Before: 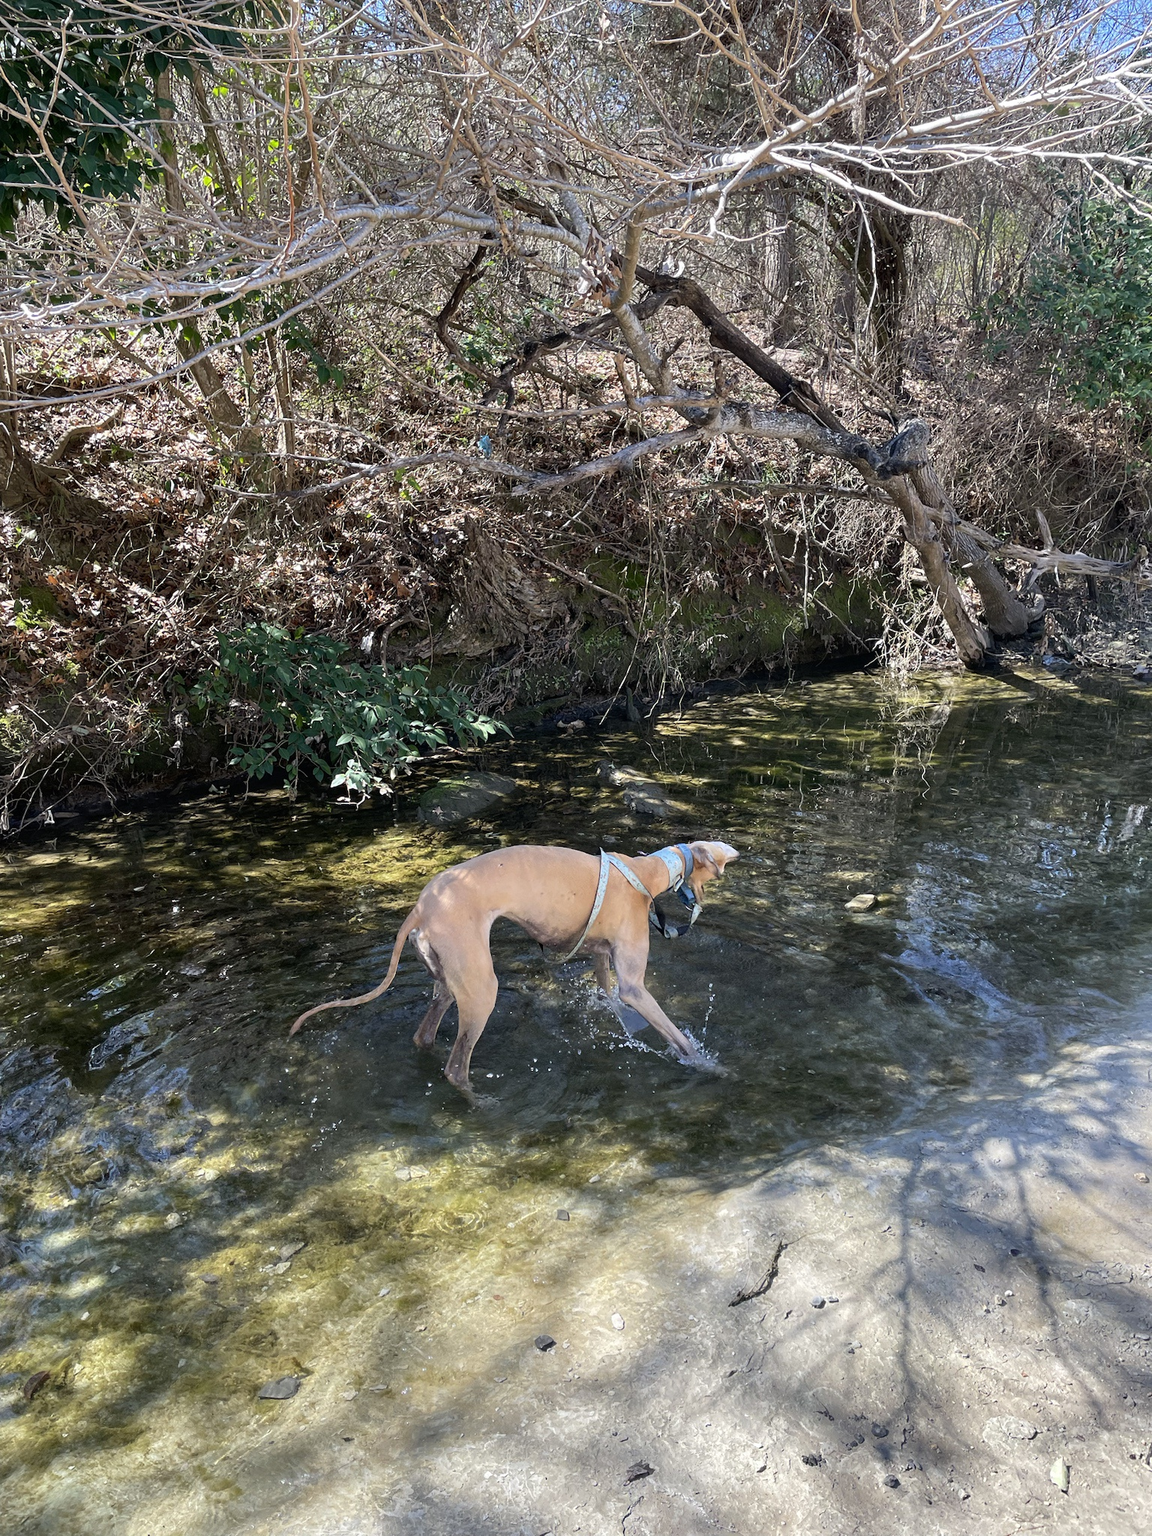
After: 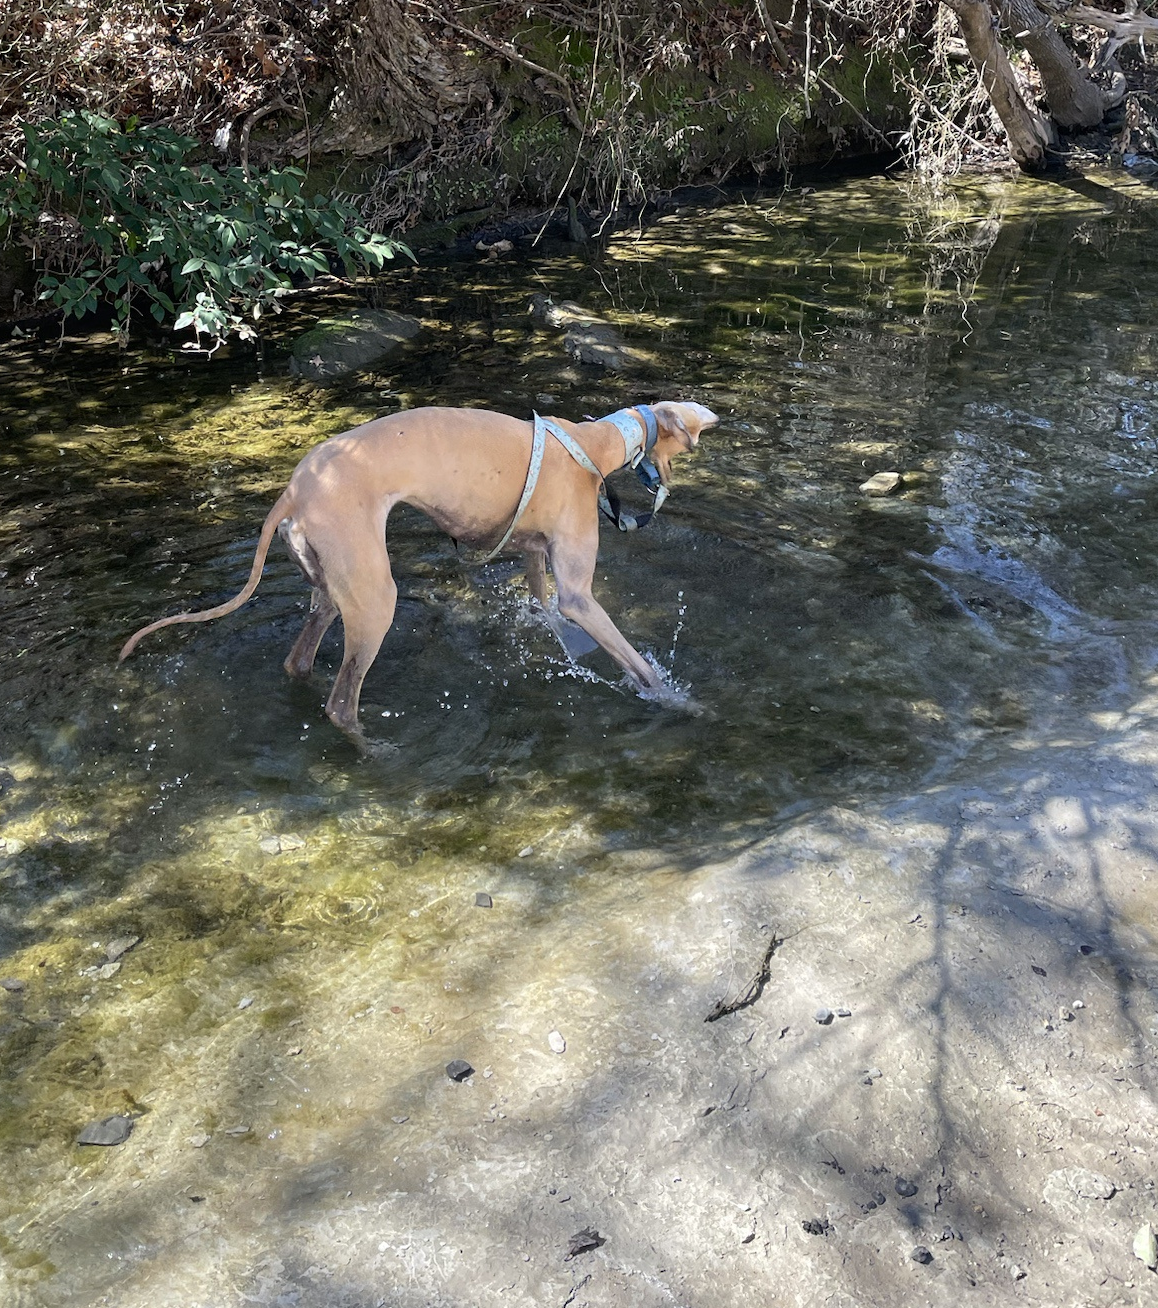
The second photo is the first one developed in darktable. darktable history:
crop and rotate: left 17.395%, top 35.186%, right 7.214%, bottom 0.926%
